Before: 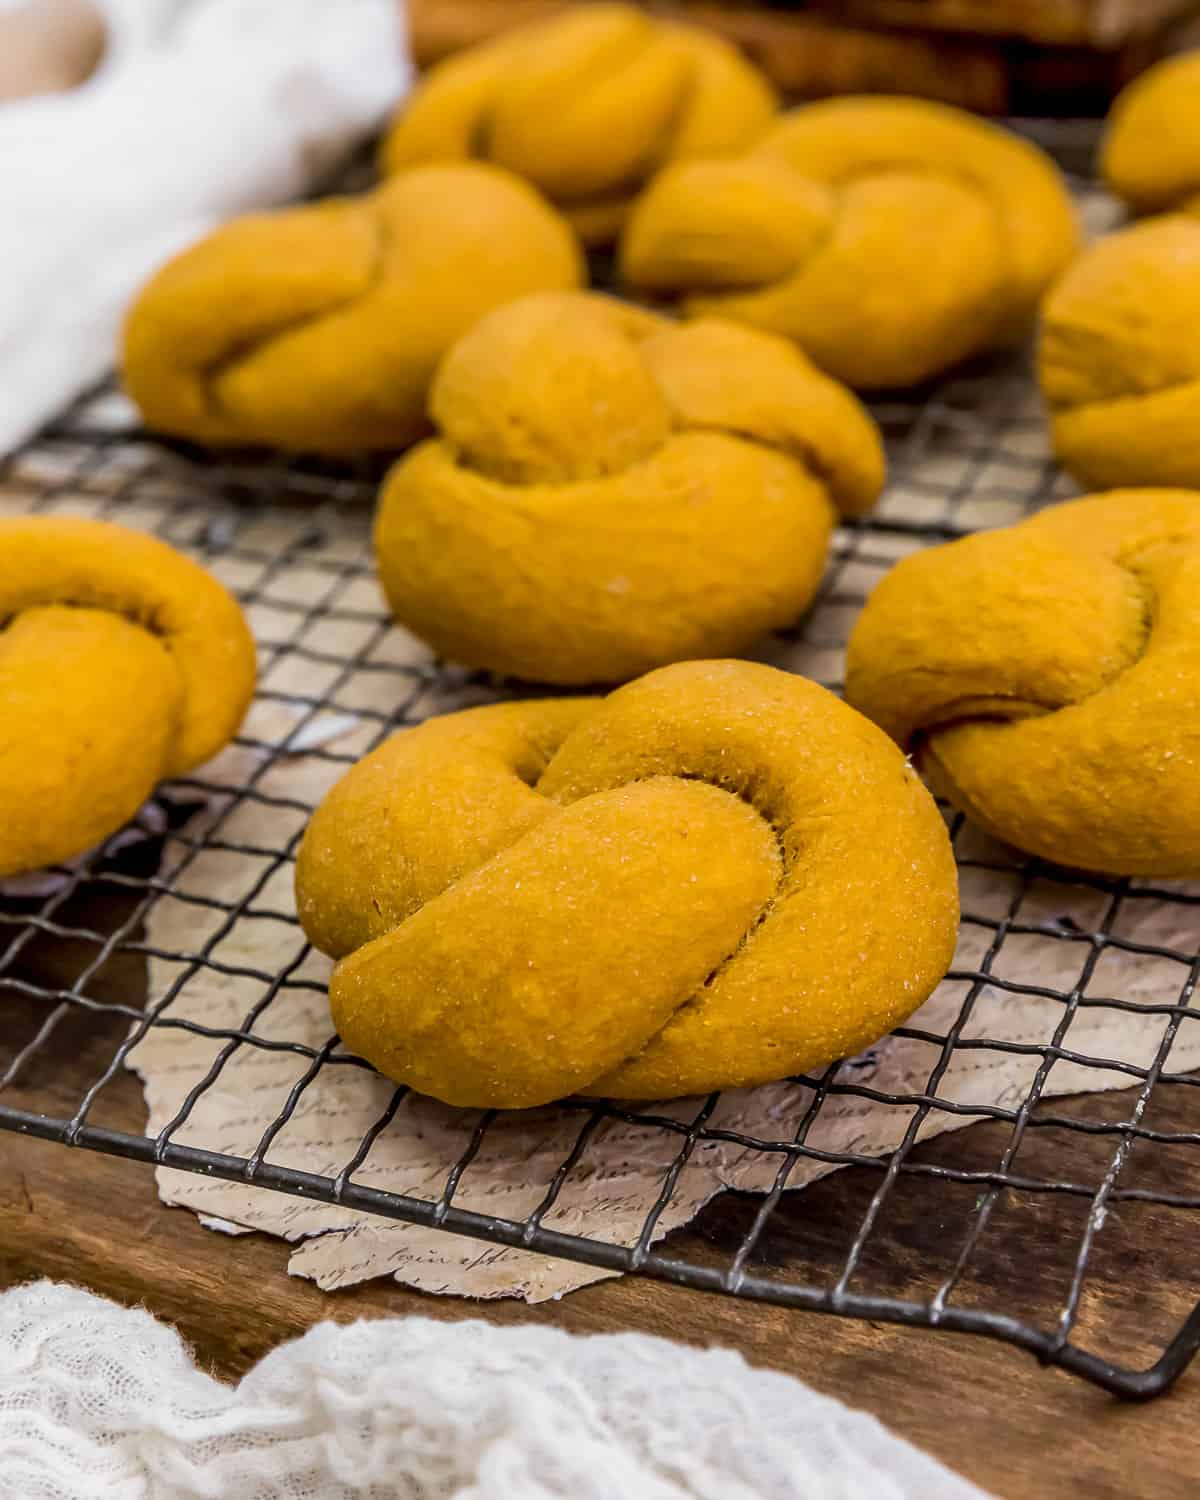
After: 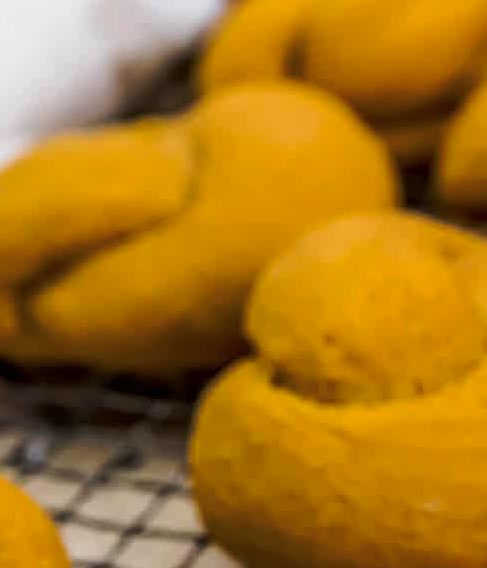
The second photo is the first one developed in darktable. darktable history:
crop: left 15.452%, top 5.459%, right 43.956%, bottom 56.62%
tone curve: curves: ch0 [(0, 0) (0.003, 0.002) (0.011, 0.009) (0.025, 0.02) (0.044, 0.035) (0.069, 0.055) (0.1, 0.08) (0.136, 0.109) (0.177, 0.142) (0.224, 0.179) (0.277, 0.222) (0.335, 0.268) (0.399, 0.329) (0.468, 0.409) (0.543, 0.495) (0.623, 0.579) (0.709, 0.669) (0.801, 0.767) (0.898, 0.885) (1, 1)], preserve colors none
sharpen: on, module defaults
